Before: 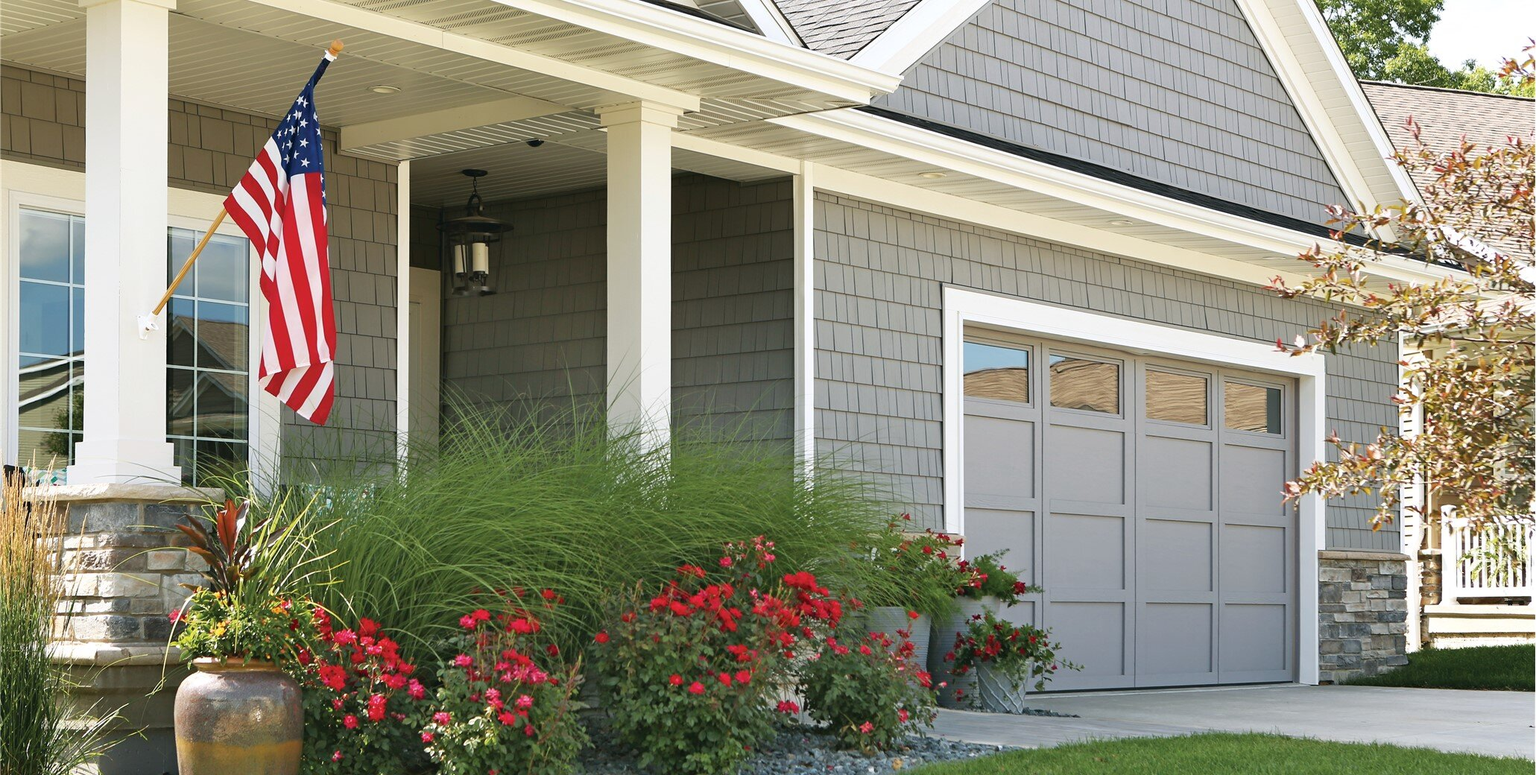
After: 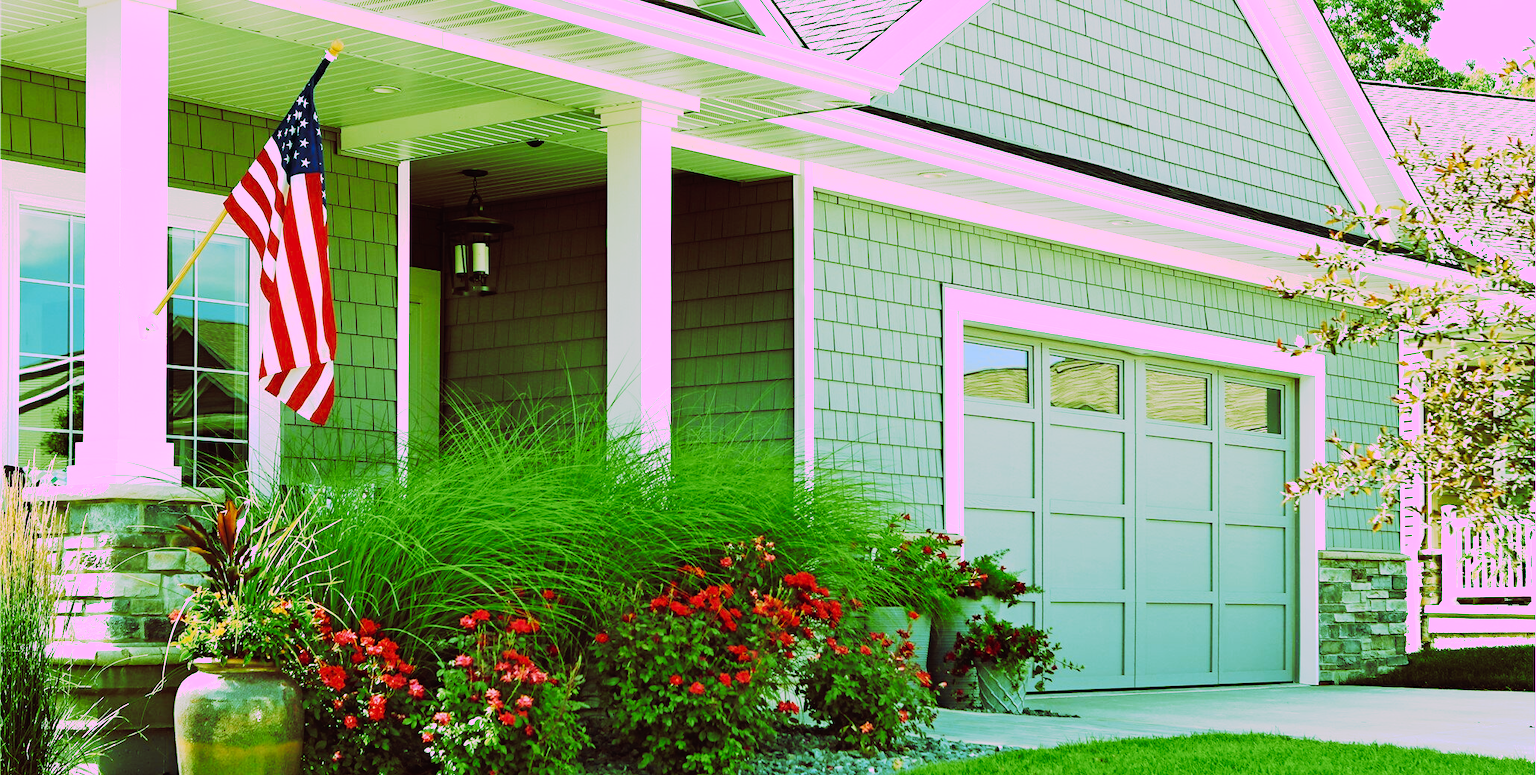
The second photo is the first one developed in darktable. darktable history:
tone curve: curves: ch0 [(0, 0) (0.003, 0.001) (0.011, 0.005) (0.025, 0.009) (0.044, 0.014) (0.069, 0.019) (0.1, 0.028) (0.136, 0.039) (0.177, 0.073) (0.224, 0.134) (0.277, 0.218) (0.335, 0.343) (0.399, 0.488) (0.468, 0.608) (0.543, 0.699) (0.623, 0.773) (0.709, 0.819) (0.801, 0.852) (0.898, 0.874) (1, 1)], preserve colors none
color look up table: target L [85.8, 86.8, 84, 66.16, 64.54, 68.74, 61.53, 60.9, 62.06, 61.25, 53.67, 49.23, 41.34, 26.59, 202.69, 90.28, 78.49, 76.47, 72.28, 50.87, 60.27, 47.13, 44.51, 31.8, 32.66, 6.684, 91.59, 84.73, 70.21, 60.66, 67.96, 58.52, 48.16, 43.45, 35.97, 36.48, 38.2, 28.99, 29.15, 21.08, 19.88, 88.81, 64.67, 65.07, 66.83, 55.68, 49.42, 35.95, 4.363], target a [45.12, 46.02, 32.38, -42.65, -33.55, -31.93, -57.49, -51.68, -33.12, -38.35, -45.62, -32.9, -22.8, -15.98, 0, 44.23, 25.16, 28.64, 38.48, 50.19, -11.6, 63.25, -7.093, 9.263, 27.47, 25.6, 46.87, 64.66, -18.08, 91.61, 63.79, -9.134, 14.16, 39.57, 53, 37.62, 14.01, -1.915, 46.01, 25.16, 26.19, 46.13, -31.67, -28.45, -18.34, -20.78, -25.81, -3.808, 1.251], target b [-36.36, 60.84, 84.58, 55.87, -66.47, 41.28, 30.68, 19.15, 49.91, 37.96, 37.87, 31.81, 14.42, 18.44, -0.002, -10.77, 76.3, 63.32, 24.65, 39.65, 28.77, 1.052, 28.2, 17.72, 24.8, 9.773, -27.97, -38.05, -2.208, -73.56, -48.29, -81.11, -31.08, -98.84, -117.69, -16.85, -75.54, -1.394, -113.67, -13.7, -34.57, -32.16, -72.53, -65.56, -65.74, -61.29, 1.101, -18.45, -9.711], num patches 49
